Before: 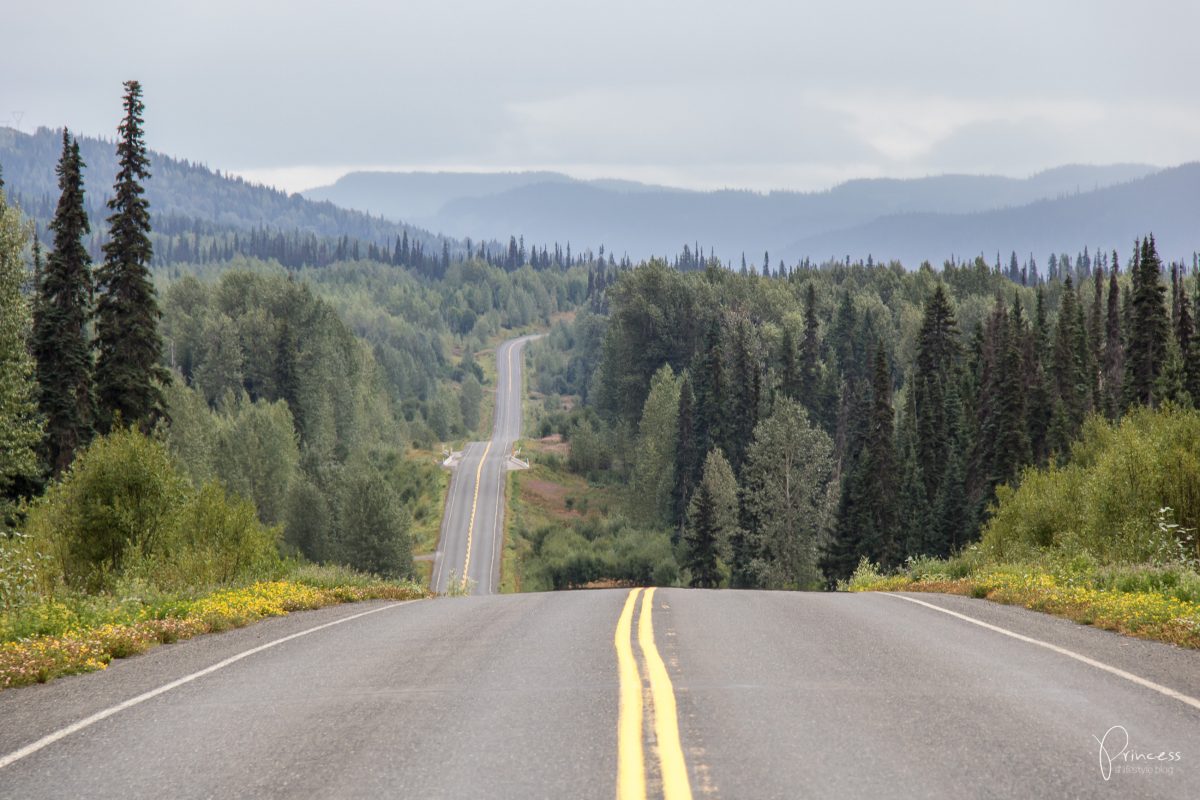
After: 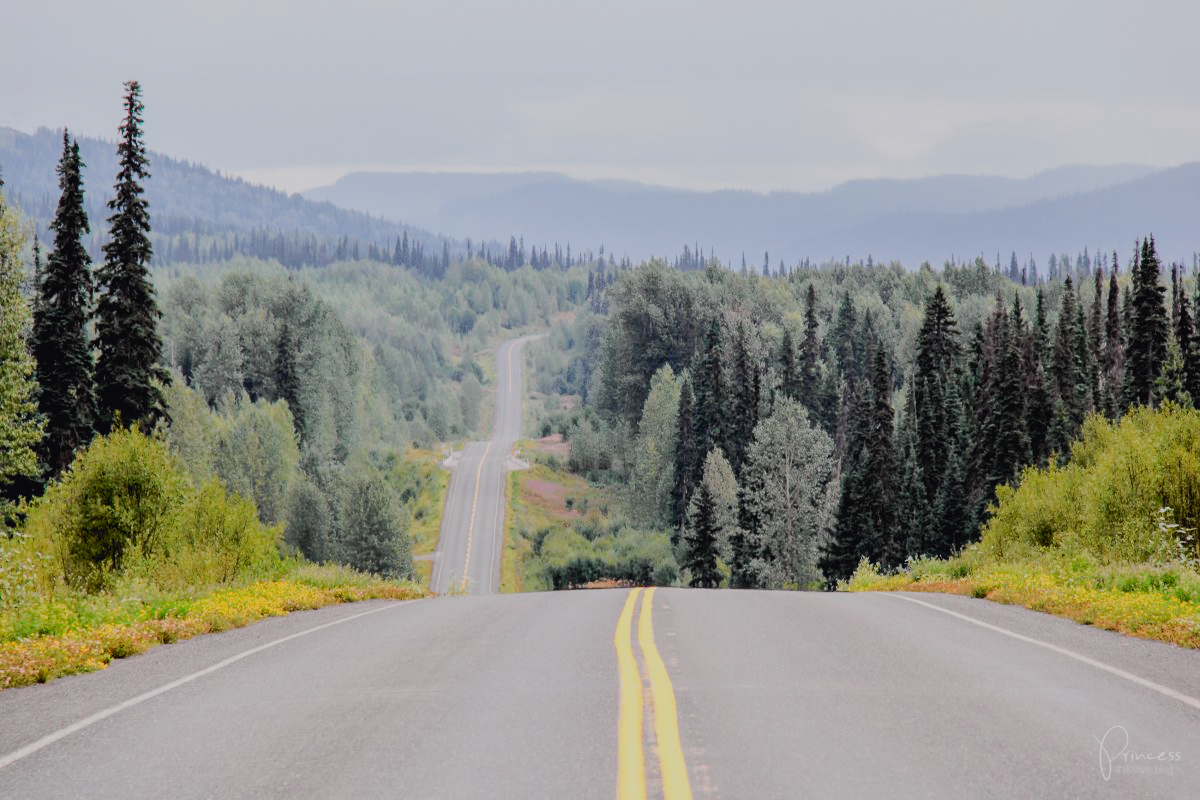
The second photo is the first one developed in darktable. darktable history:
filmic rgb: black relative exposure -4.42 EV, white relative exposure 6.58 EV, hardness 1.85, contrast 0.5
tone curve: curves: ch0 [(0, 0.023) (0.103, 0.087) (0.295, 0.297) (0.445, 0.531) (0.553, 0.665) (0.735, 0.843) (0.994, 1)]; ch1 [(0, 0) (0.427, 0.346) (0.456, 0.426) (0.484, 0.483) (0.509, 0.514) (0.535, 0.56) (0.581, 0.632) (0.646, 0.715) (1, 1)]; ch2 [(0, 0) (0.369, 0.388) (0.449, 0.431) (0.501, 0.495) (0.533, 0.518) (0.572, 0.612) (0.677, 0.752) (1, 1)], color space Lab, independent channels, preserve colors none
